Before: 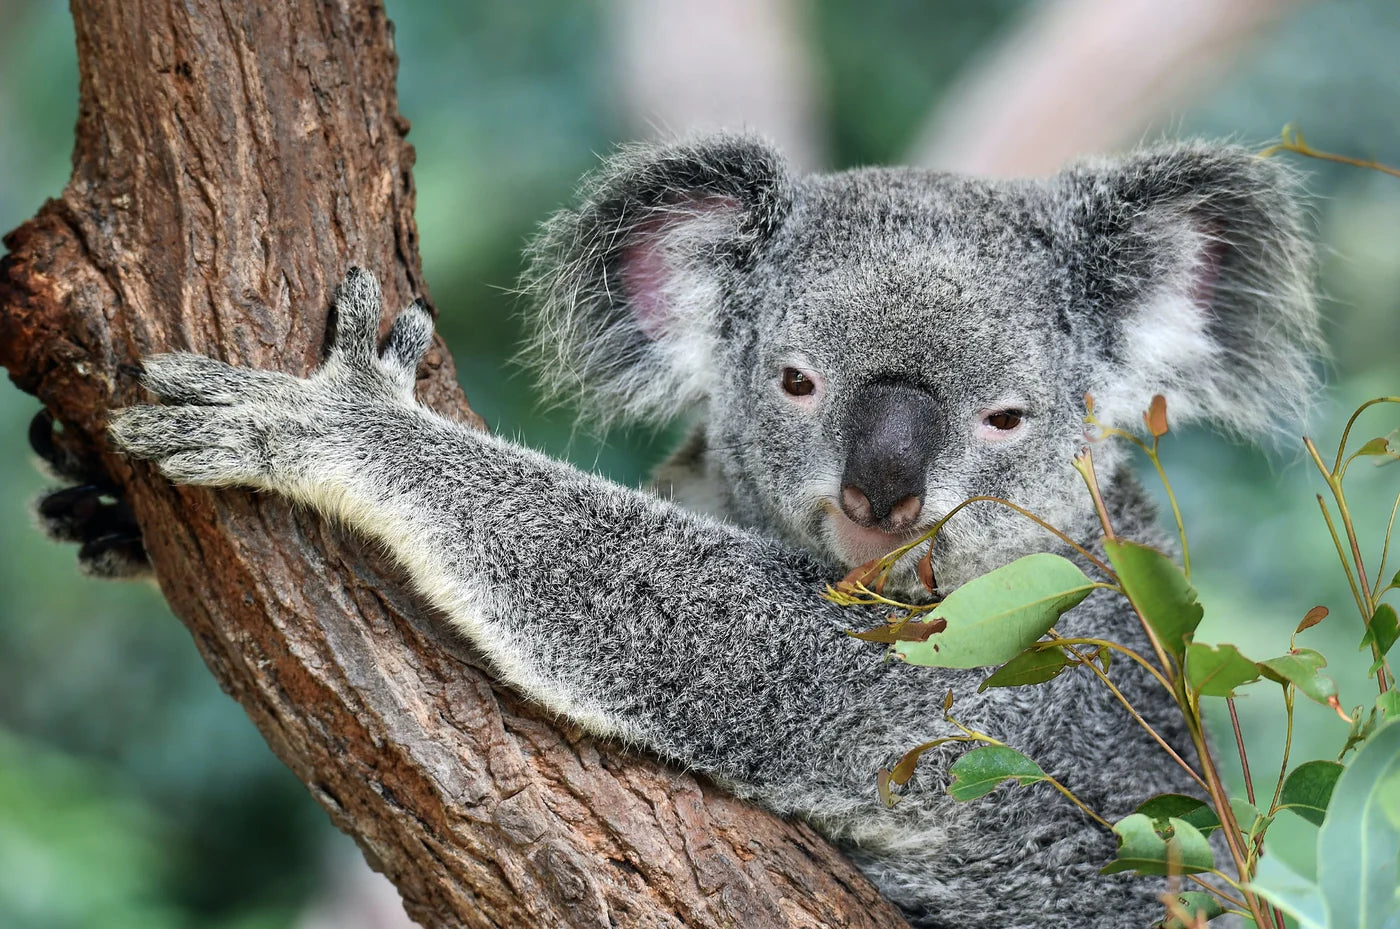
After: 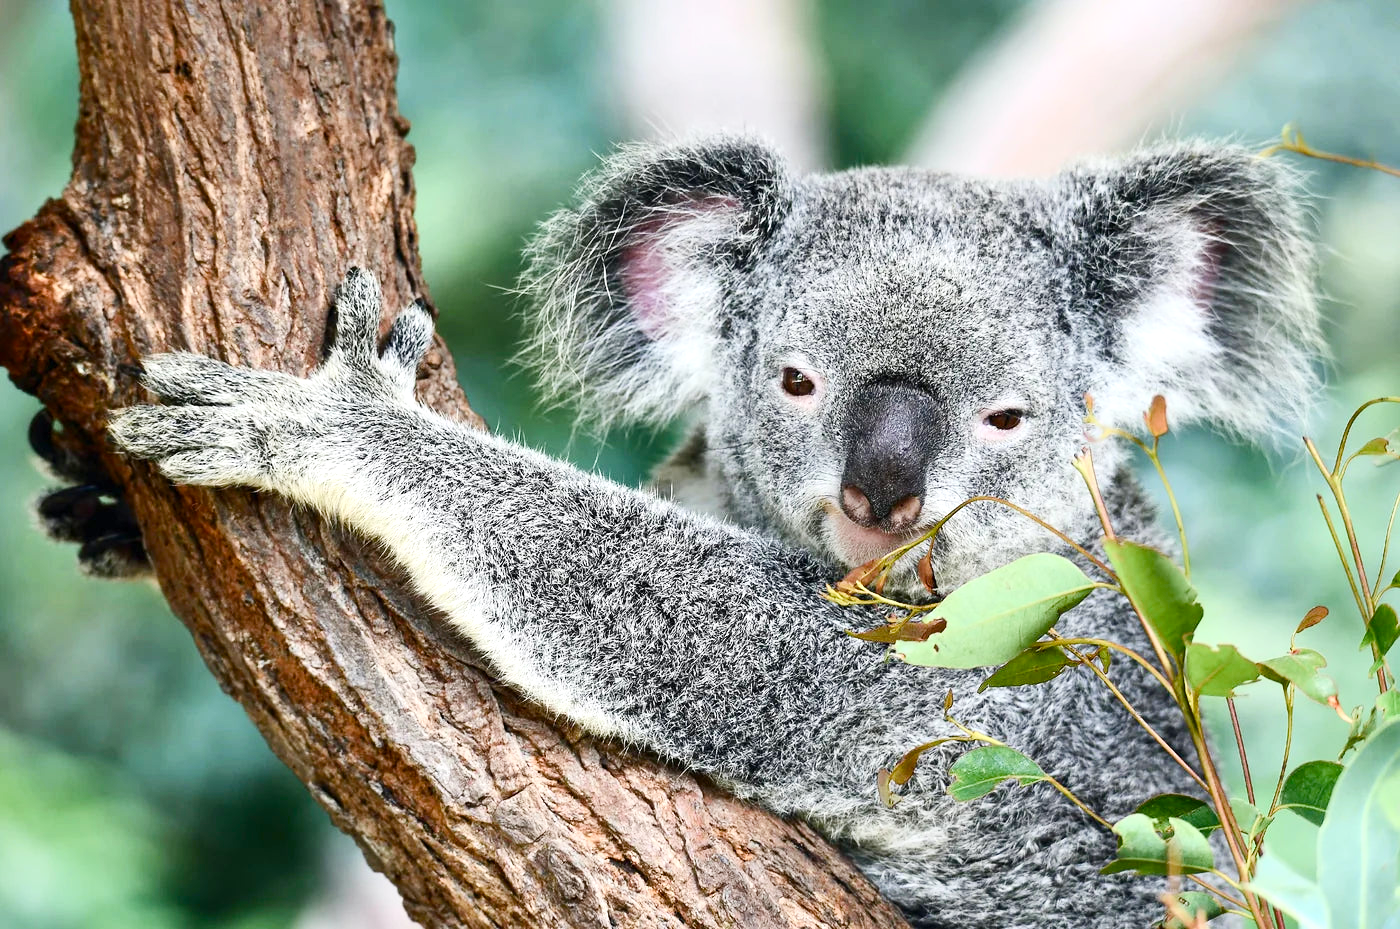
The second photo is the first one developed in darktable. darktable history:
contrast brightness saturation: contrast 0.24, brightness 0.09
color balance rgb: perceptual saturation grading › global saturation 20%, perceptual saturation grading › highlights -50%, perceptual saturation grading › shadows 30%, perceptual brilliance grading › global brilliance 10%, perceptual brilliance grading › shadows 15%
